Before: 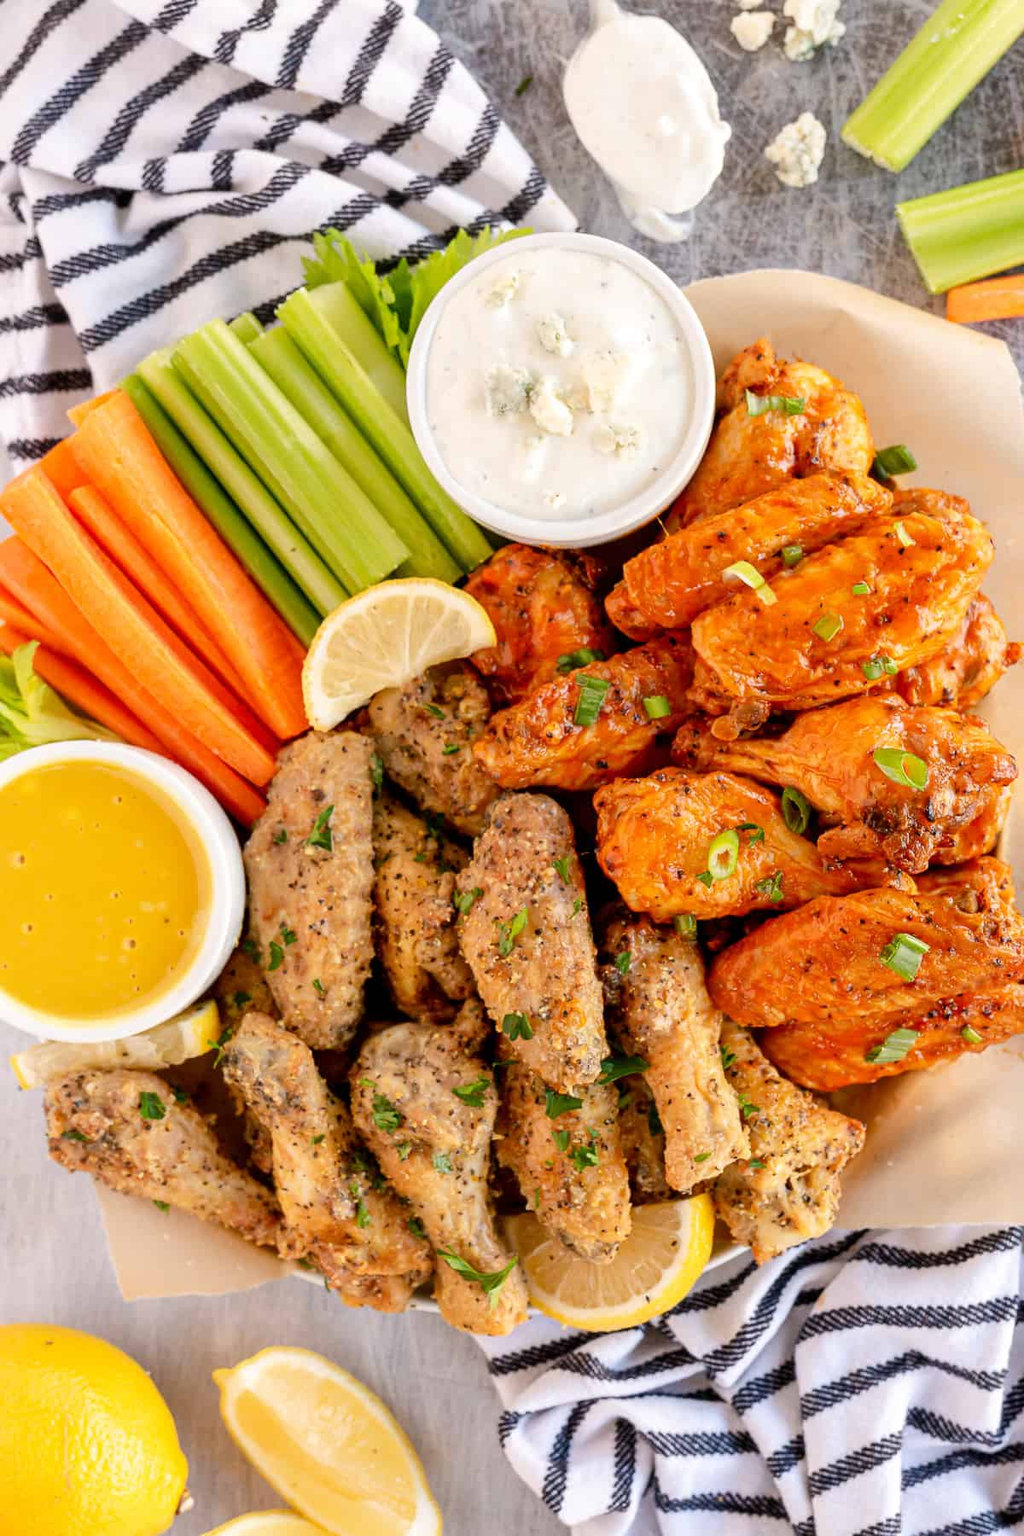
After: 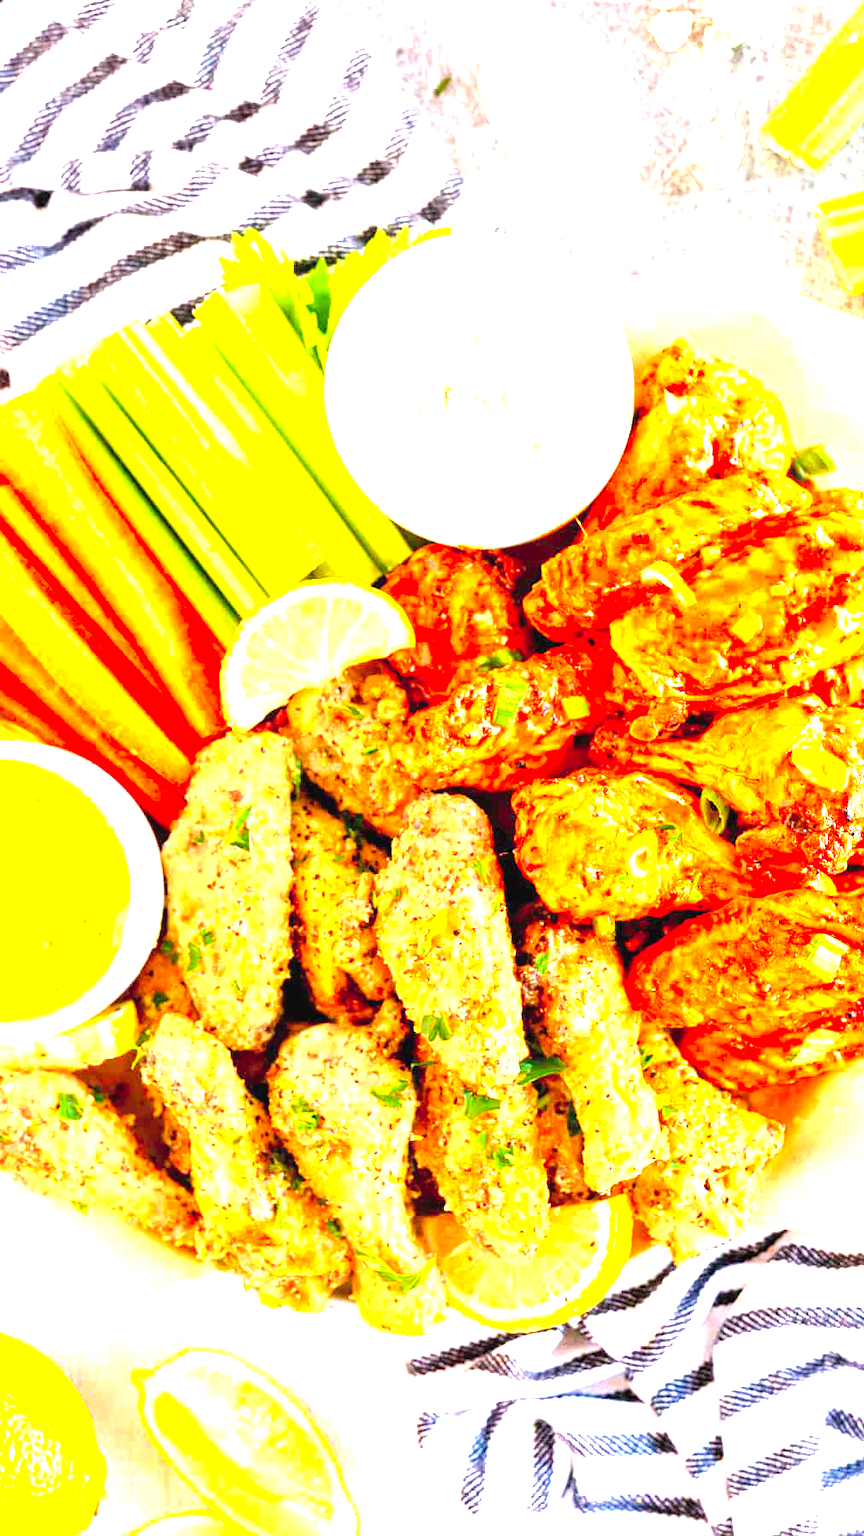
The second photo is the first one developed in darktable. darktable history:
levels: levels [0, 0.352, 0.703]
exposure: black level correction 0, exposure 0.693 EV, compensate highlight preservation false
contrast brightness saturation: contrast 0.069, brightness 0.177, saturation 0.401
crop: left 8.043%, right 7.495%
